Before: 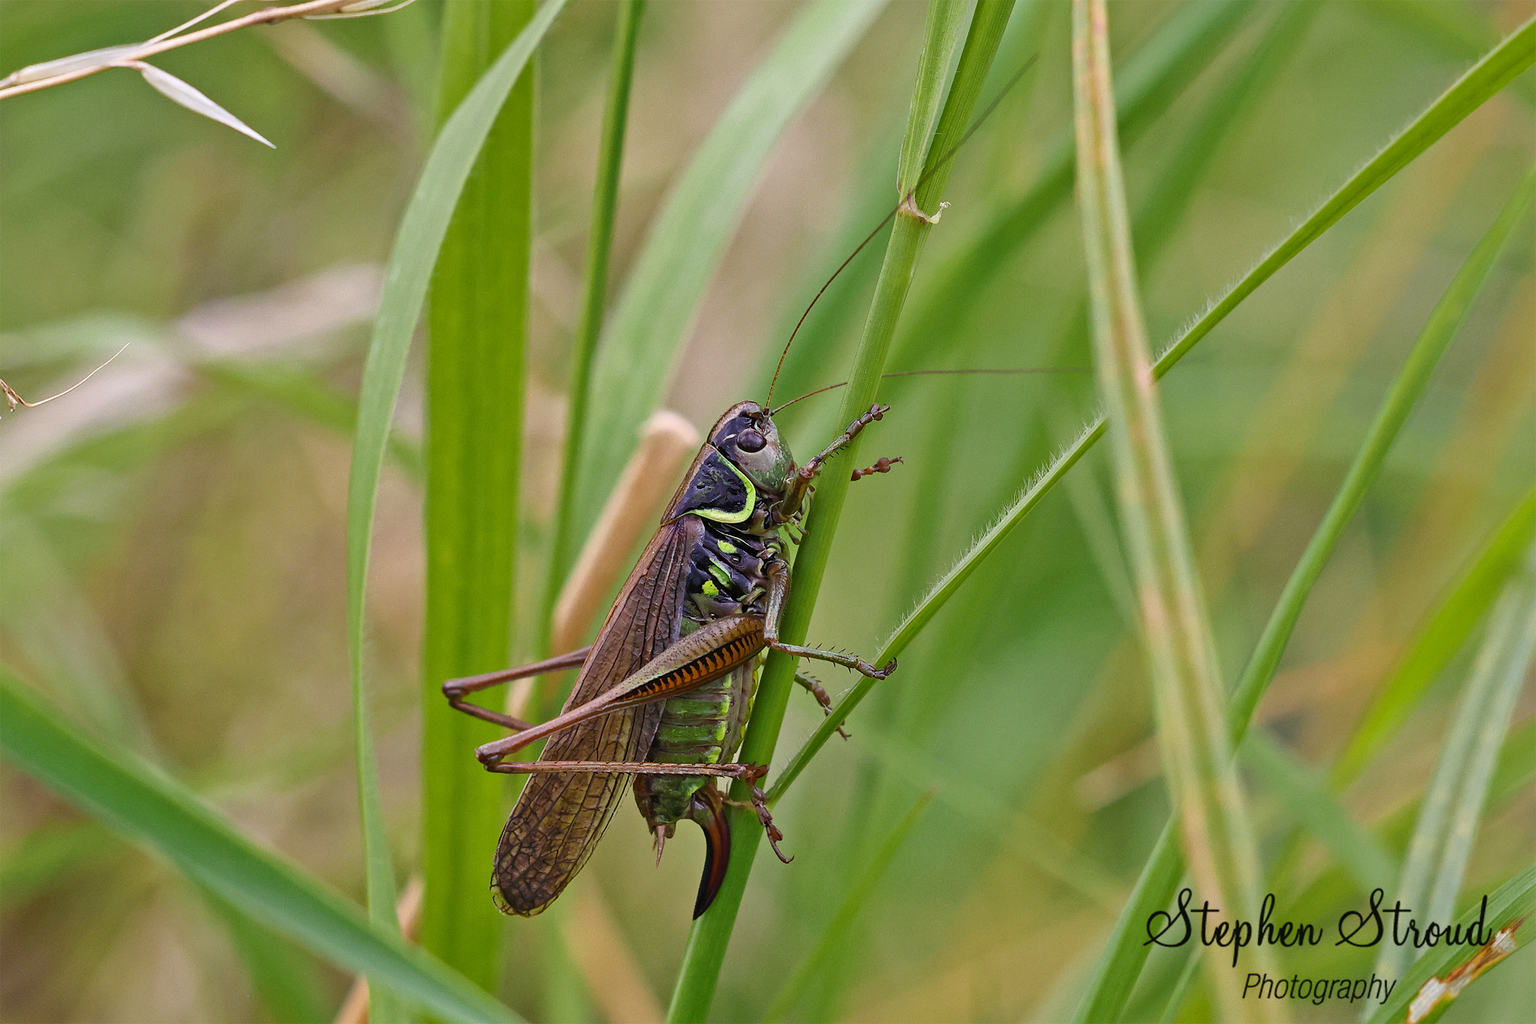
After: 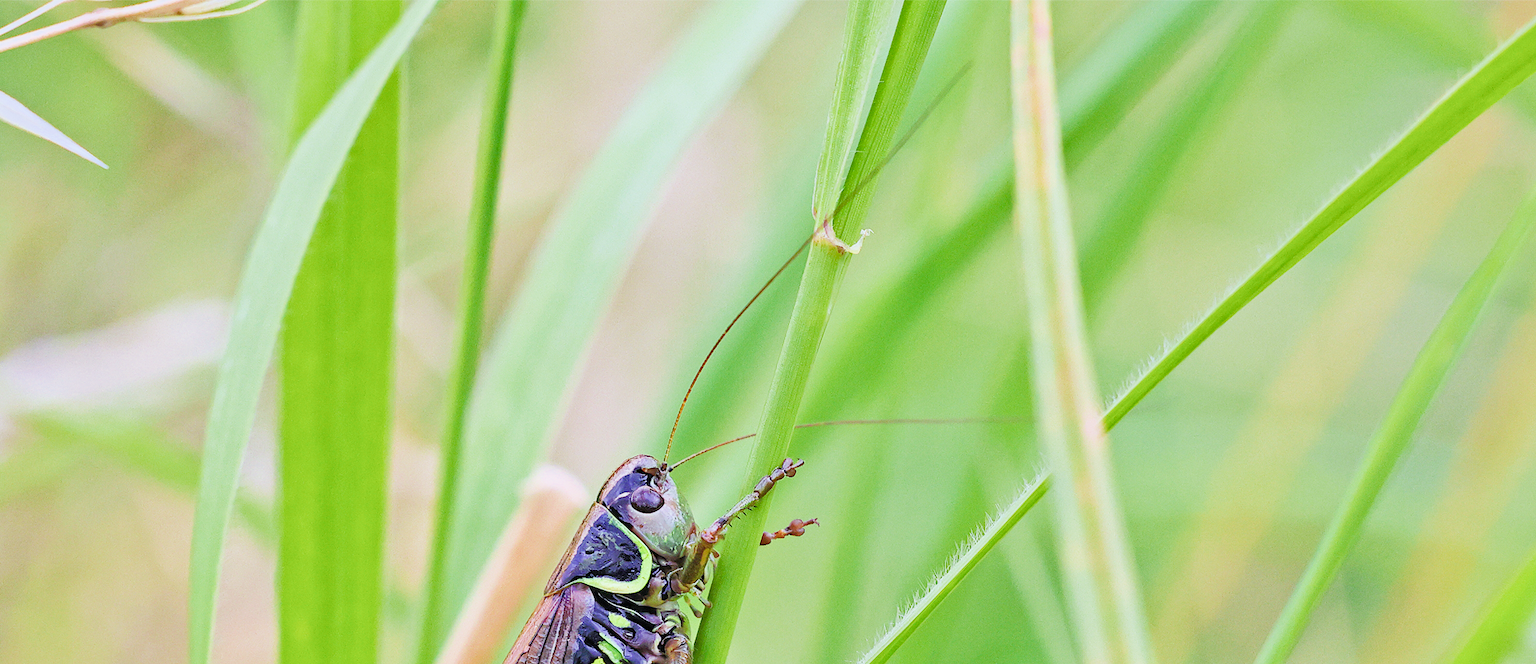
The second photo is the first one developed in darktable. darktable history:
crop and rotate: left 11.812%, bottom 42.776%
filmic rgb: black relative exposure -8.54 EV, white relative exposure 5.52 EV, hardness 3.39, contrast 1.016
exposure: black level correction 0, exposure 1.9 EV, compensate highlight preservation false
color calibration: output R [0.994, 0.059, -0.119, 0], output G [-0.036, 1.09, -0.119, 0], output B [0.078, -0.108, 0.961, 0], illuminant custom, x 0.371, y 0.382, temperature 4281.14 K
shadows and highlights: shadows 37.27, highlights -28.18, soften with gaussian
